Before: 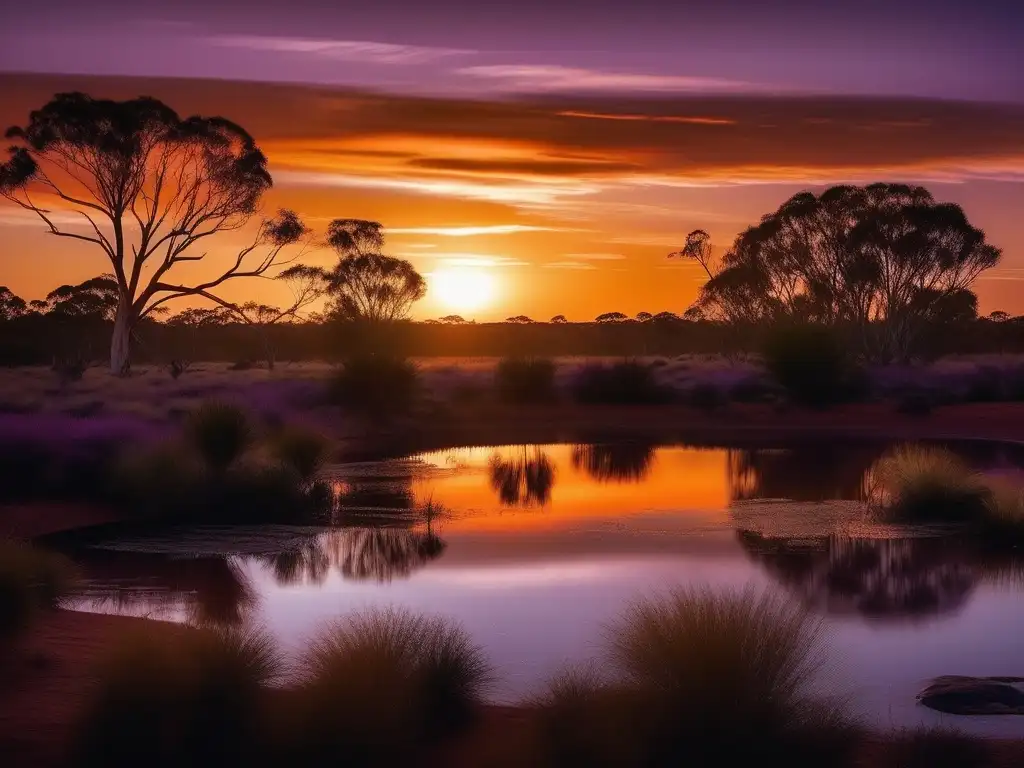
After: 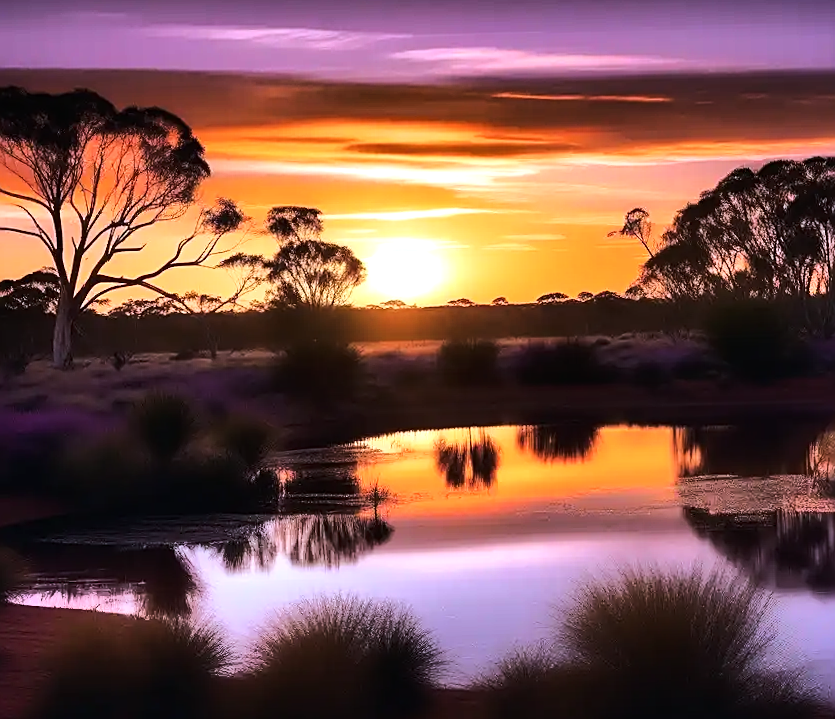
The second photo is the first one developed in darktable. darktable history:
tone equalizer: -8 EV -0.723 EV, -7 EV -0.671 EV, -6 EV -0.64 EV, -5 EV -0.374 EV, -3 EV 0.369 EV, -2 EV 0.6 EV, -1 EV 0.681 EV, +0 EV 0.753 EV
sharpen: on, module defaults
crop and rotate: angle 1.45°, left 4.14%, top 0.675%, right 11.523%, bottom 2.446%
shadows and highlights: soften with gaussian
tone curve: curves: ch0 [(0, 0) (0.234, 0.191) (0.48, 0.534) (0.608, 0.667) (0.725, 0.809) (0.864, 0.922) (1, 1)]; ch1 [(0, 0) (0.453, 0.43) (0.5, 0.5) (0.615, 0.649) (1, 1)]; ch2 [(0, 0) (0.5, 0.5) (0.586, 0.617) (1, 1)], color space Lab, linked channels, preserve colors none
color calibration: illuminant Planckian (black body), x 0.378, y 0.375, temperature 4063.62 K
